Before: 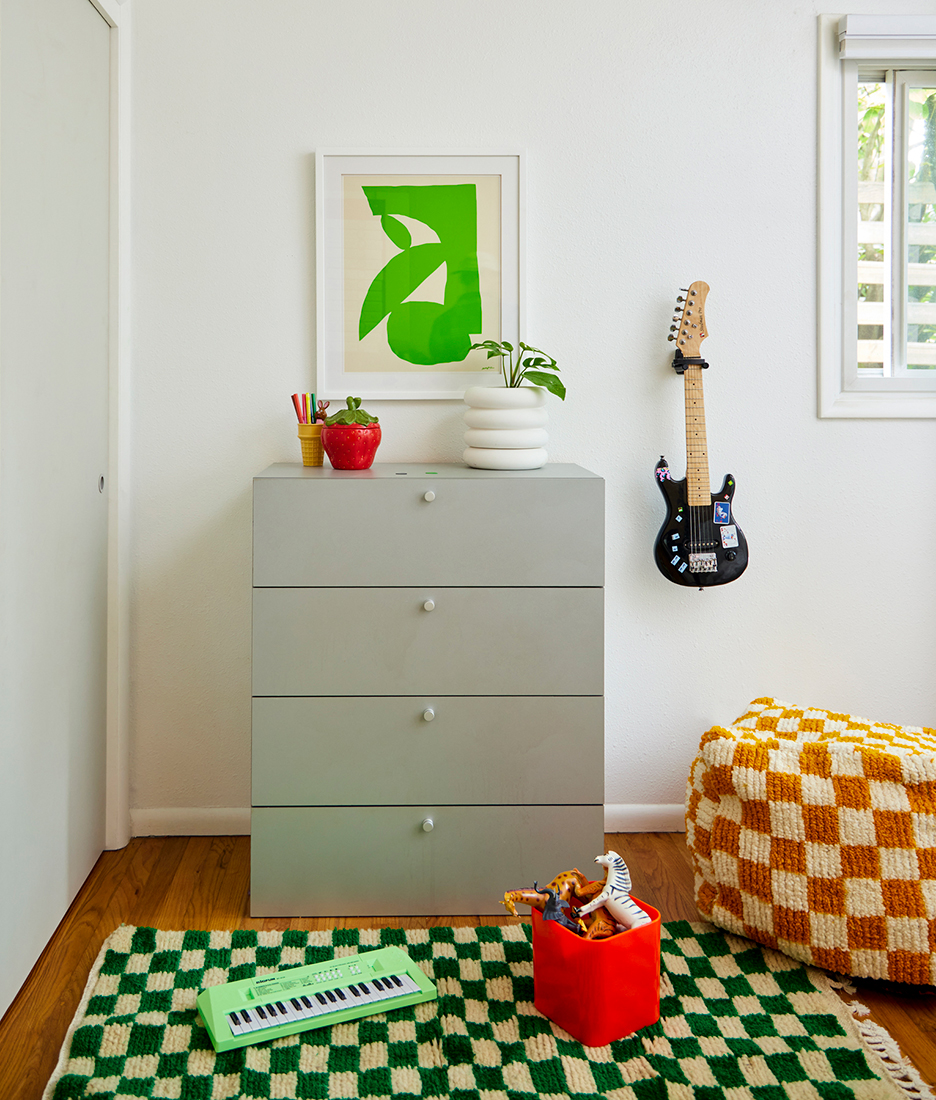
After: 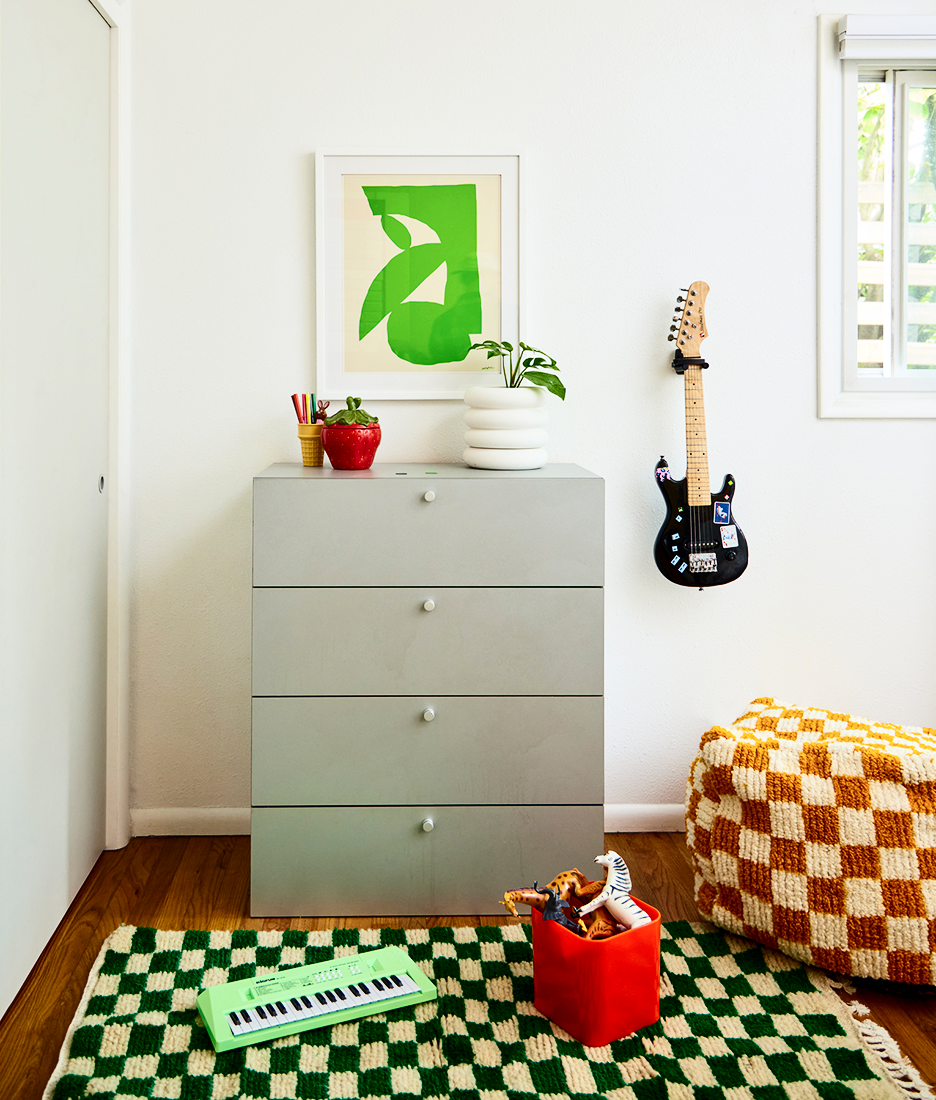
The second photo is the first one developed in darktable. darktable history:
contrast brightness saturation: contrast 0.292
